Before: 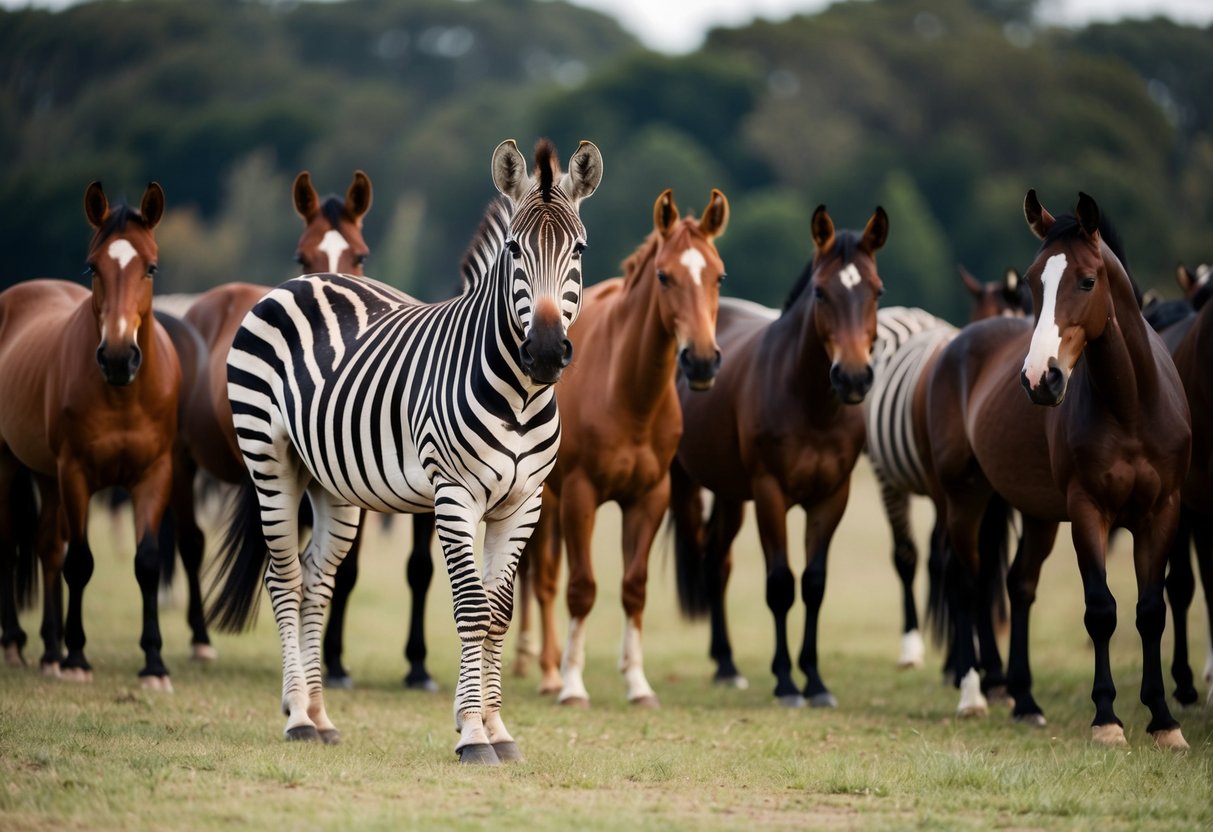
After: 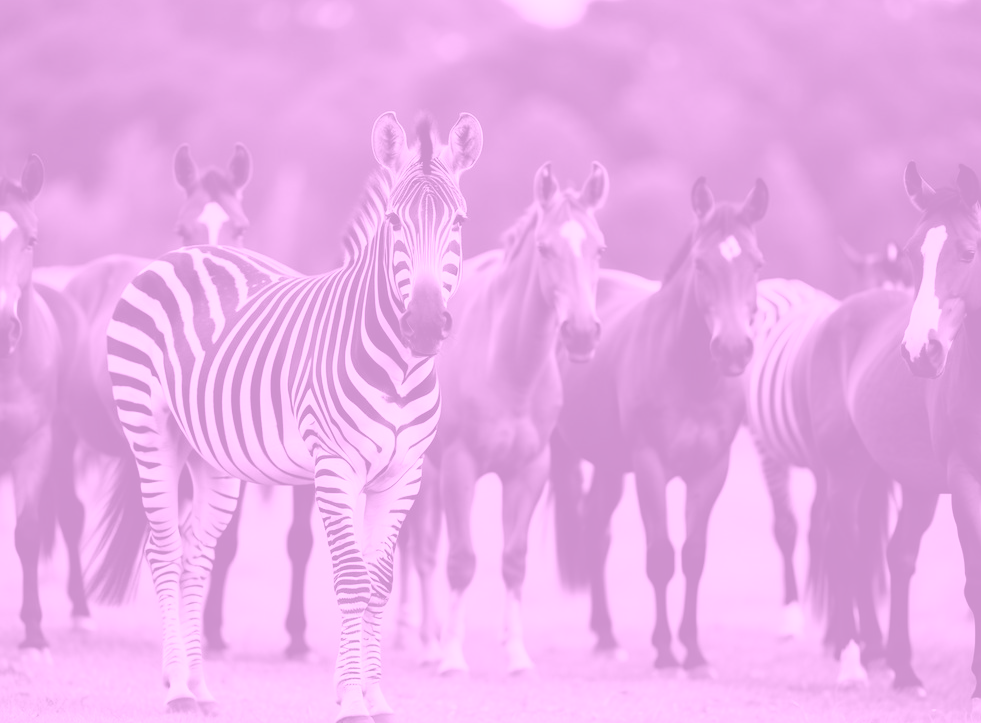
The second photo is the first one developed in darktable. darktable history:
crop: left 9.929%, top 3.475%, right 9.188%, bottom 9.529%
colorize: hue 331.2°, saturation 69%, source mix 30.28%, lightness 69.02%, version 1
